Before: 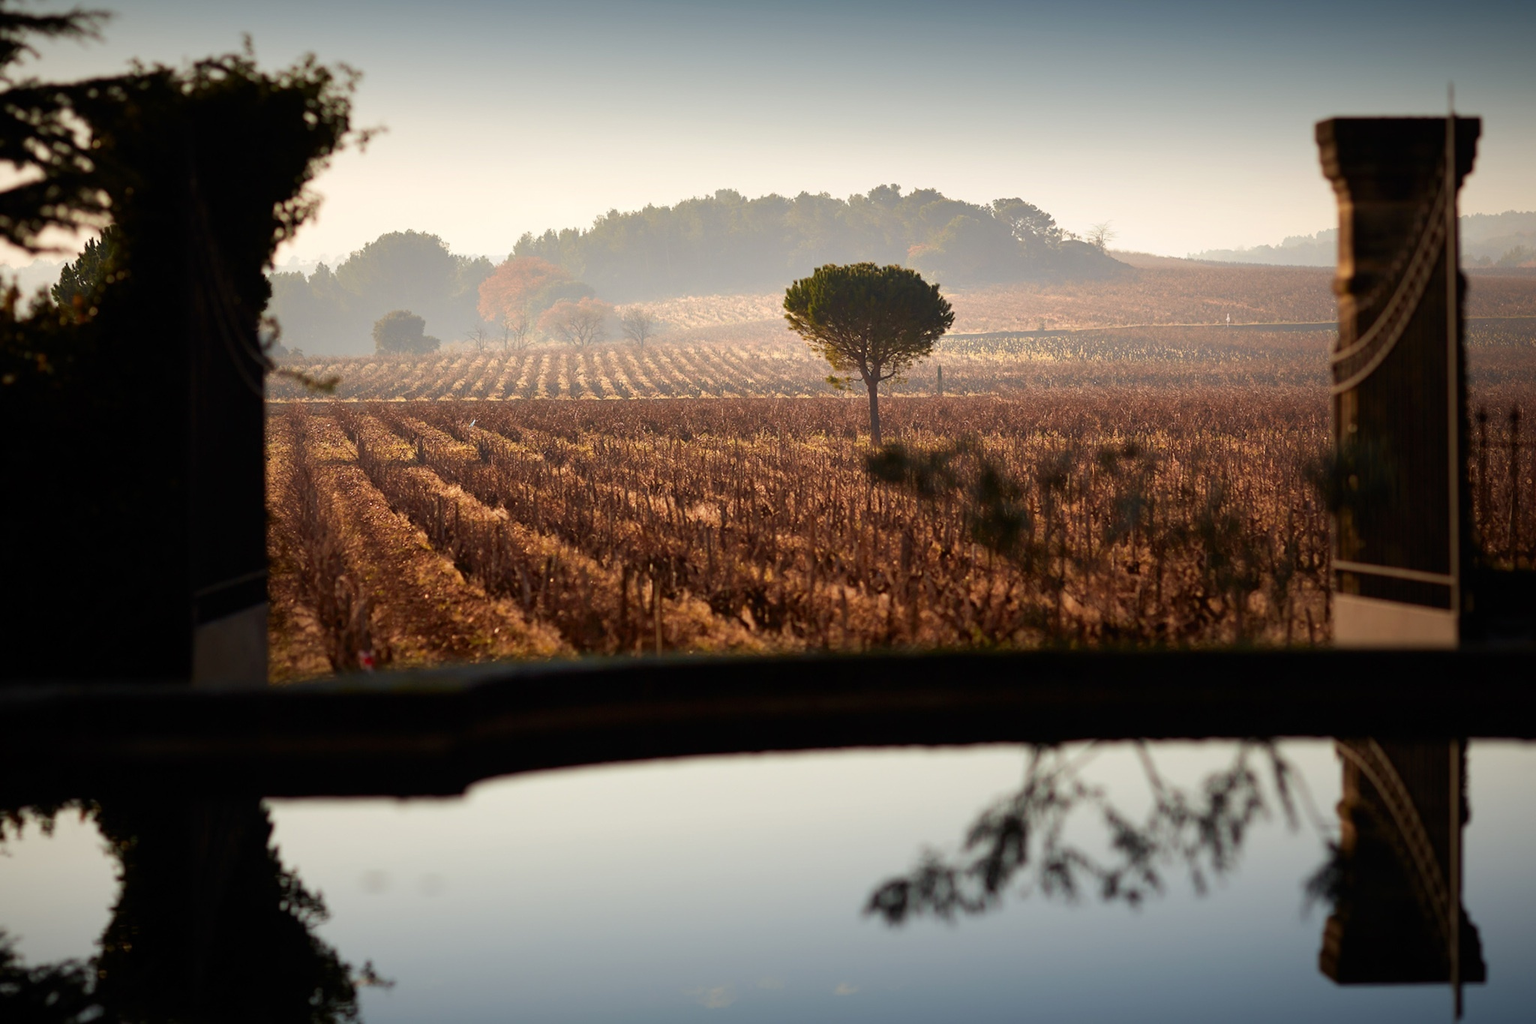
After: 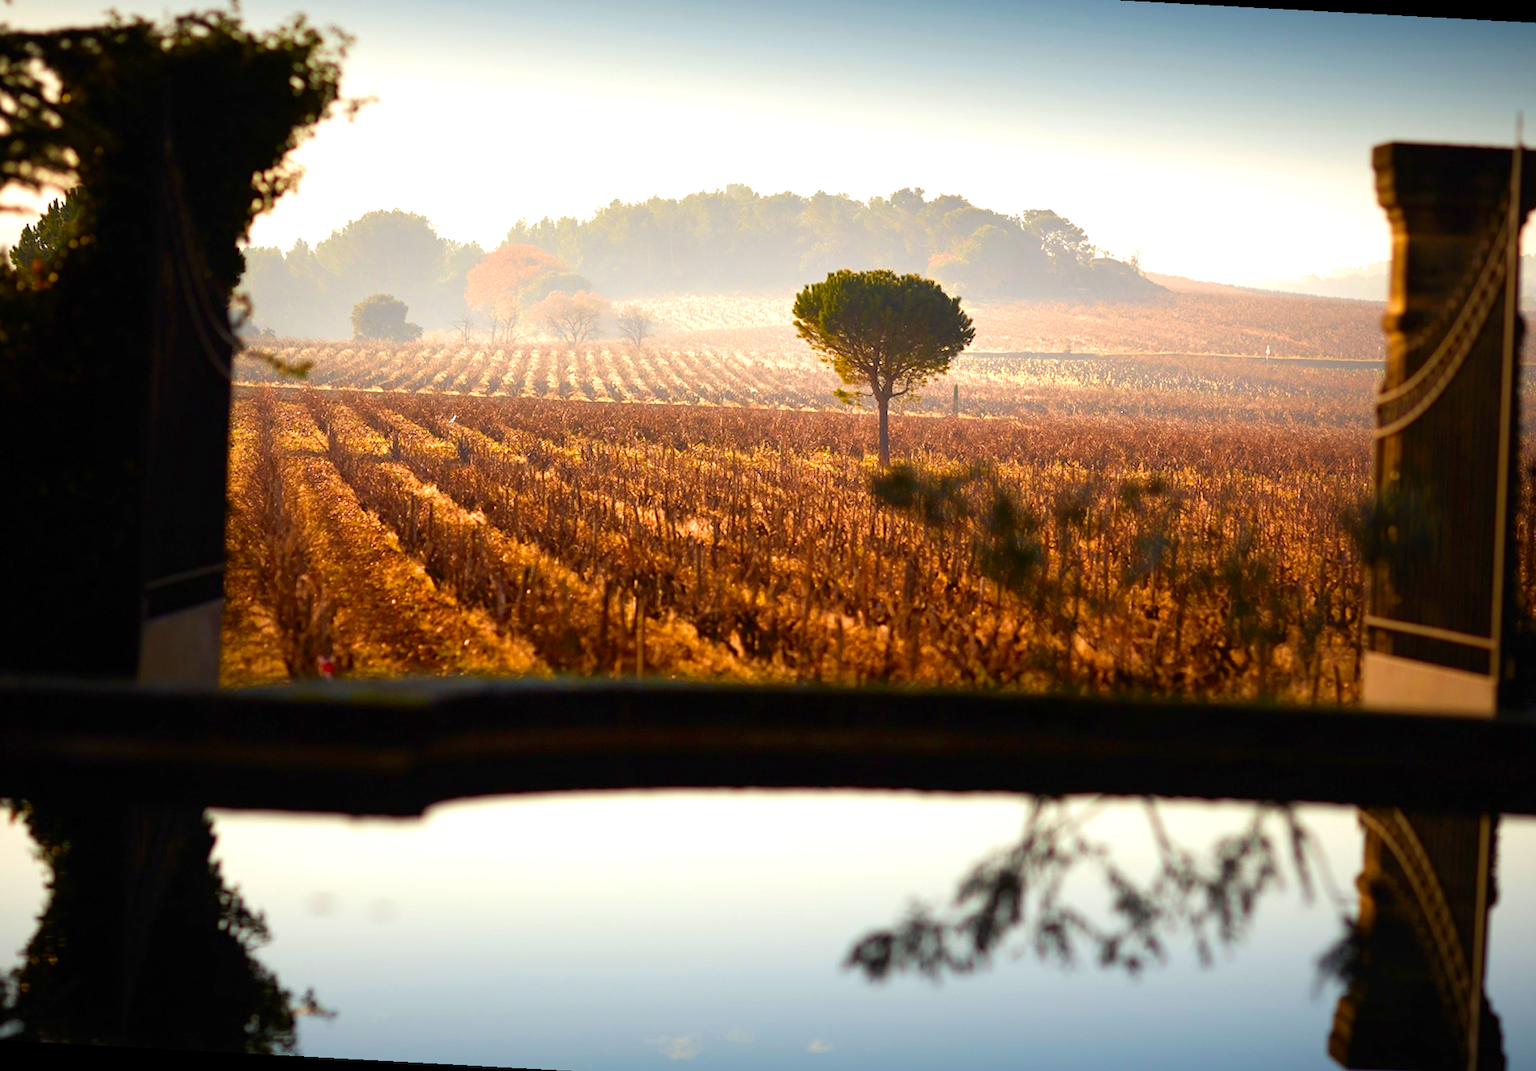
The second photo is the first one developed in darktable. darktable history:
velvia: strength 32.02%, mid-tones bias 0.205
crop and rotate: angle -3.1°, left 5.203%, top 5.22%, right 4.632%, bottom 4.374%
exposure: exposure 0.715 EV, compensate highlight preservation false
